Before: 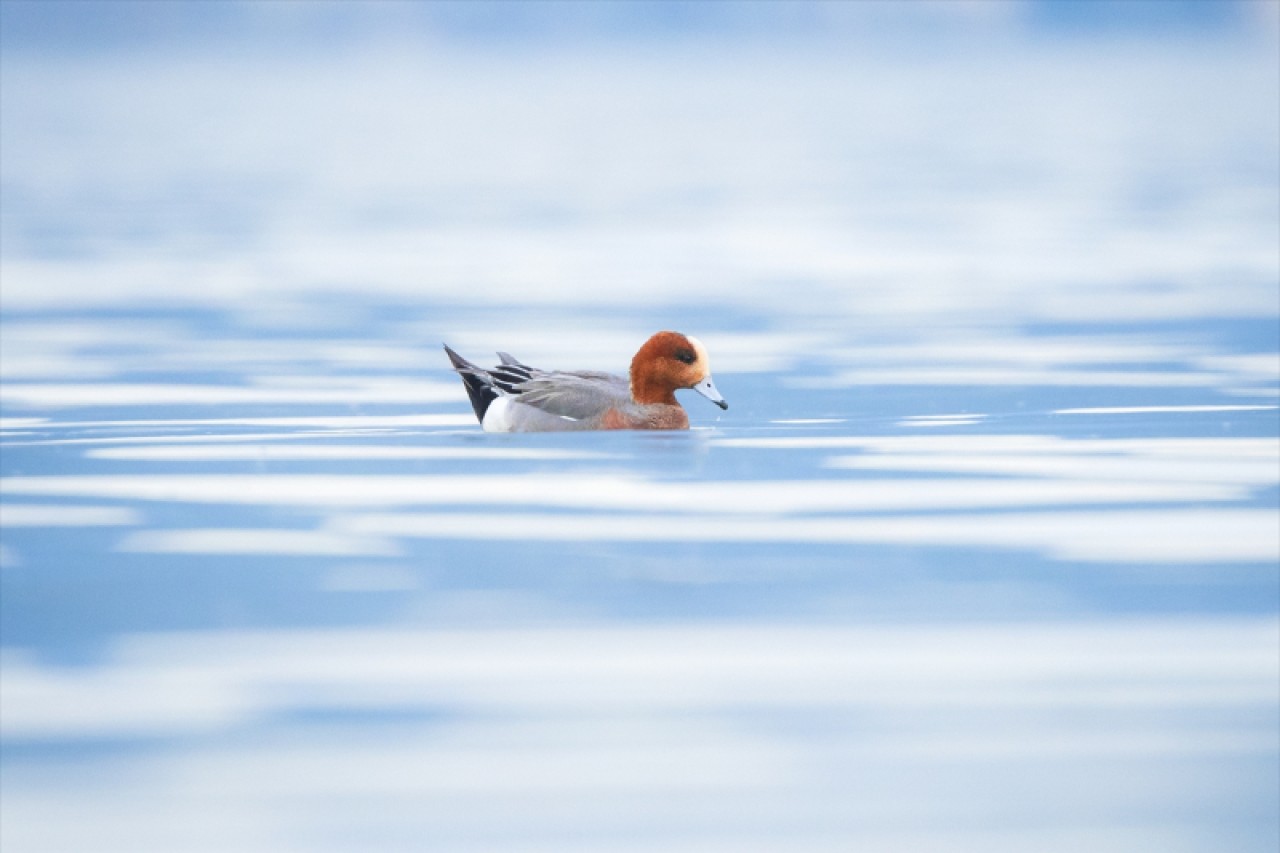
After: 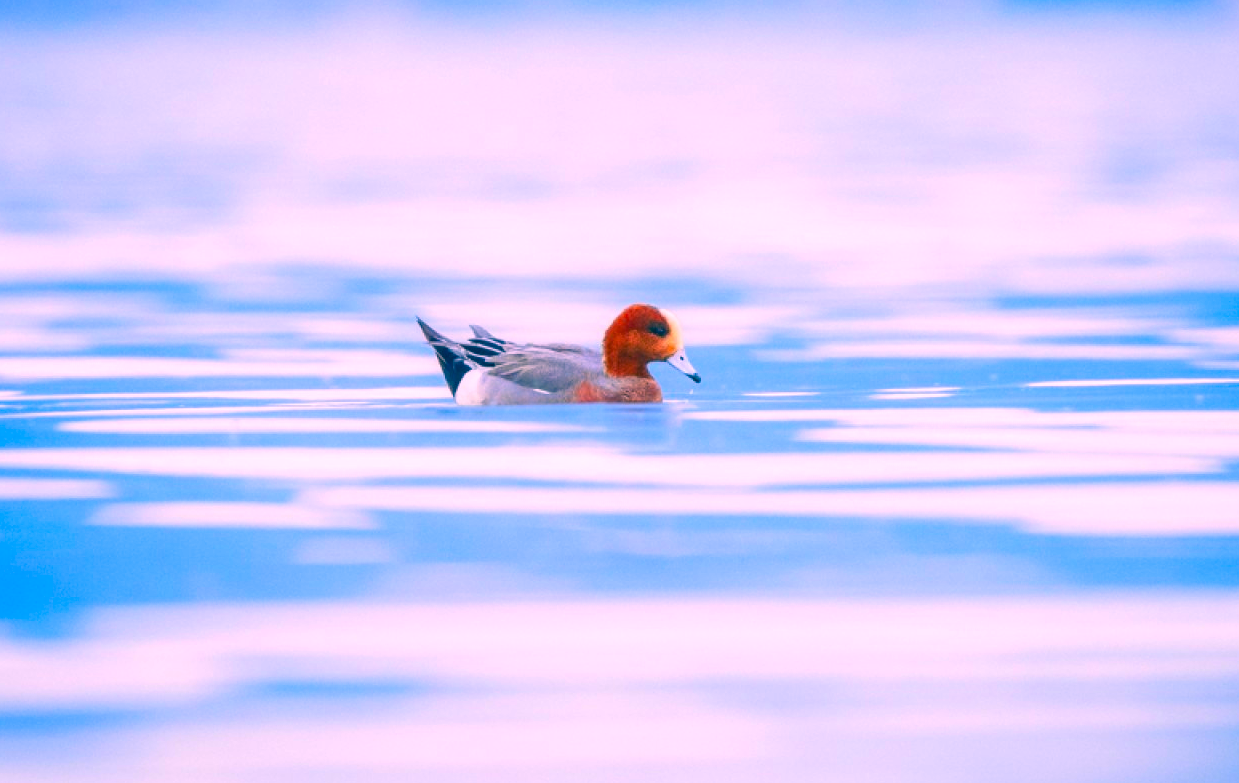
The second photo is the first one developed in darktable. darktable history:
local contrast: on, module defaults
color balance rgb: linear chroma grading › global chroma 14.809%, perceptual saturation grading › global saturation 0.593%, global vibrance 20%
crop: left 2.124%, top 3.225%, right 1.005%, bottom 4.969%
color correction: highlights a* 16.32, highlights b* 0.212, shadows a* -14.81, shadows b* -14.58, saturation 1.55
